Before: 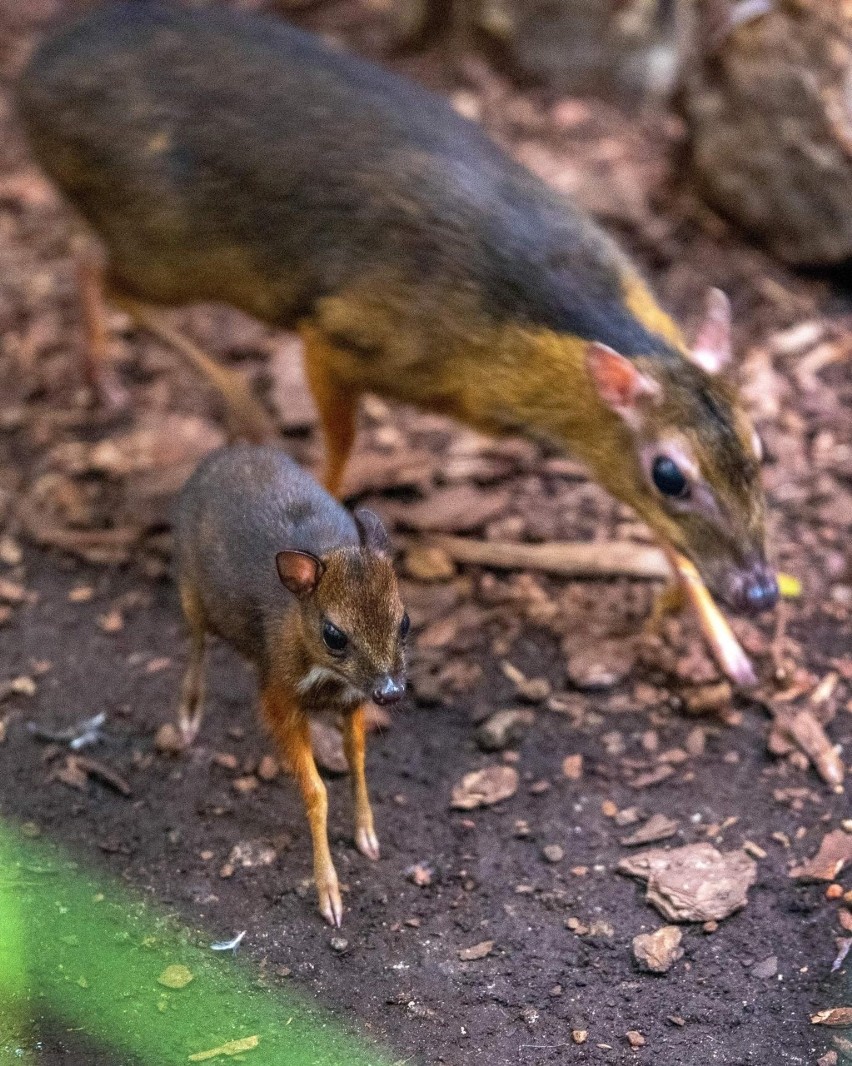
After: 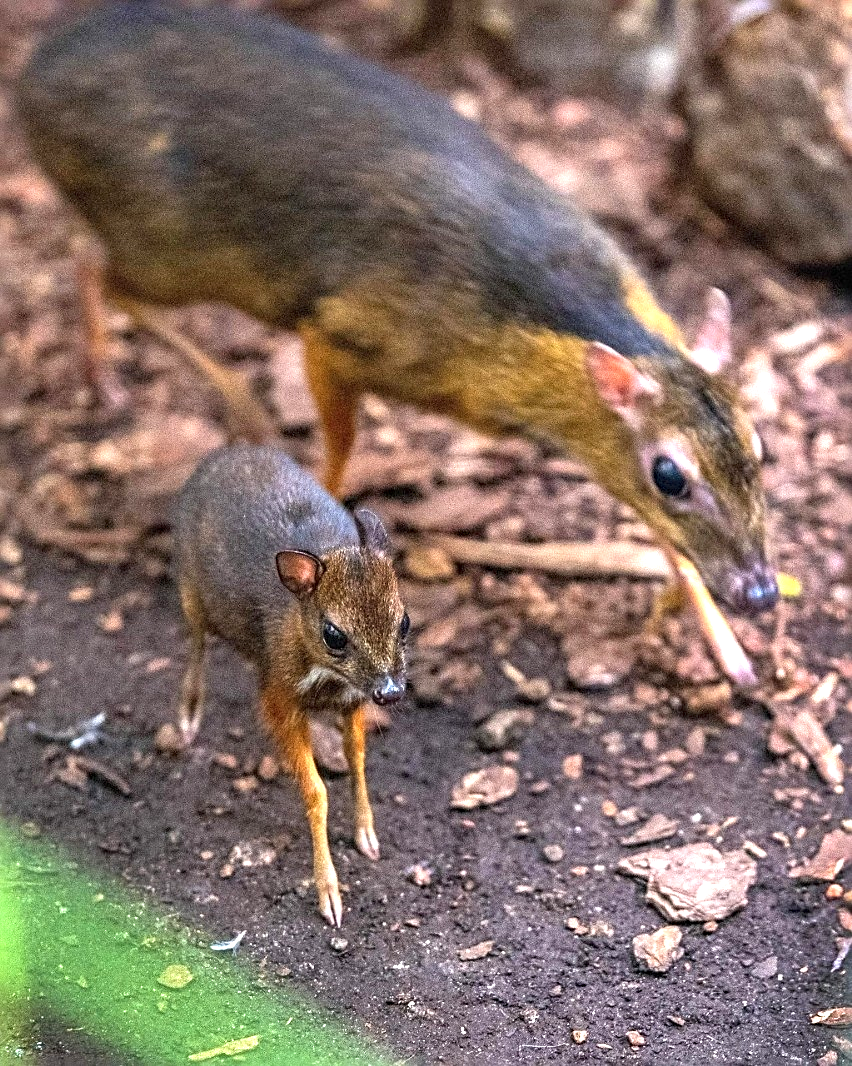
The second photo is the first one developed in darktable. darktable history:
sharpen: radius 2.676, amount 0.669
exposure: black level correction 0, exposure 0.7 EV, compensate exposure bias true, compensate highlight preservation false
